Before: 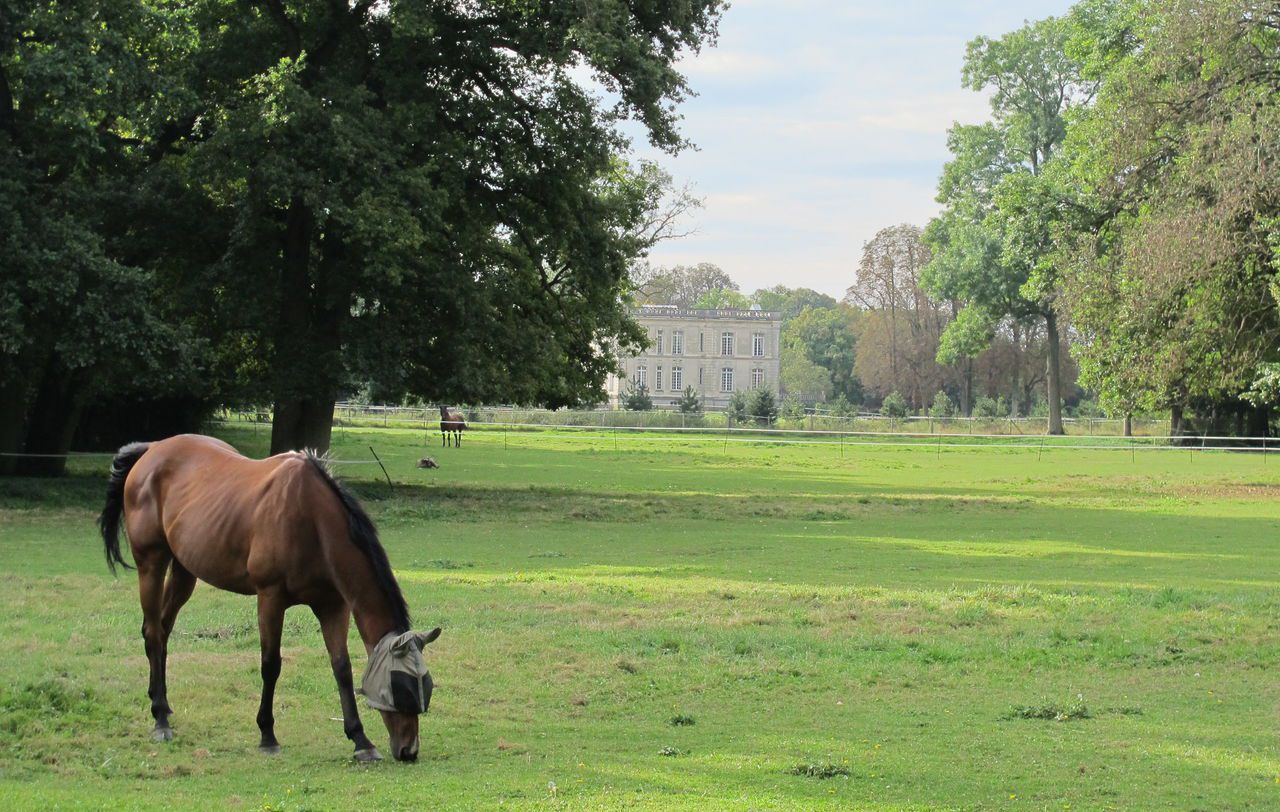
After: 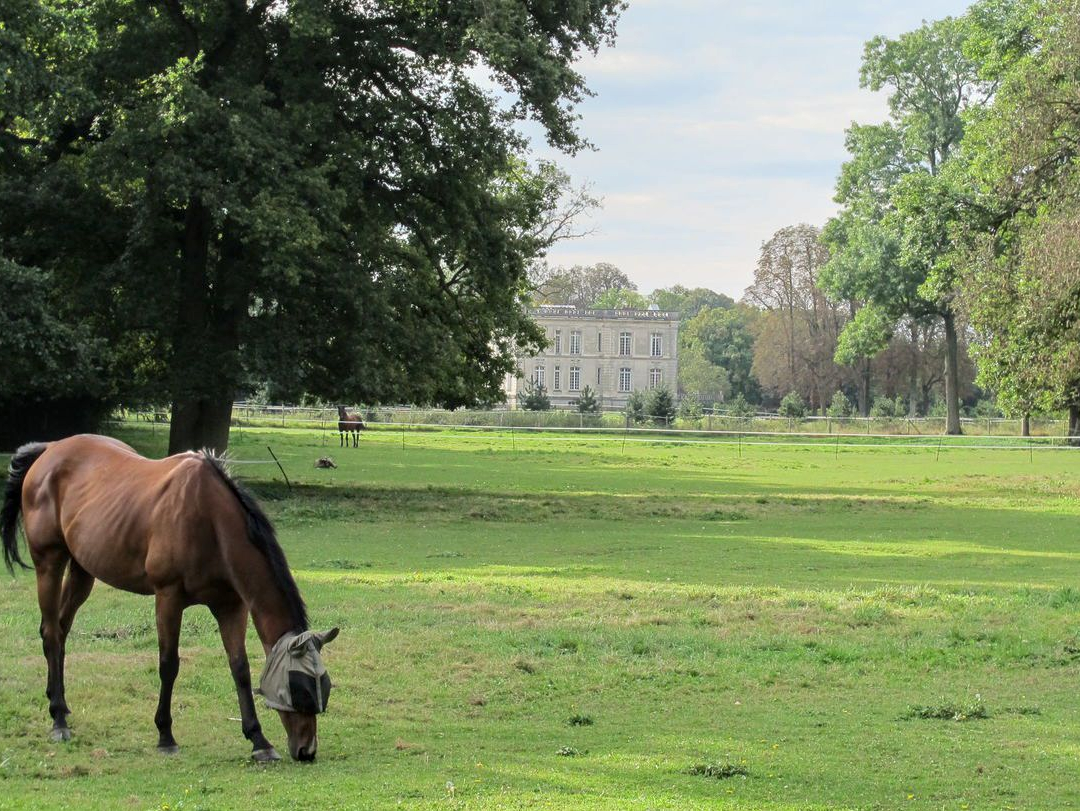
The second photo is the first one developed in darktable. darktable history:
local contrast: on, module defaults
crop: left 8.029%, right 7.525%
